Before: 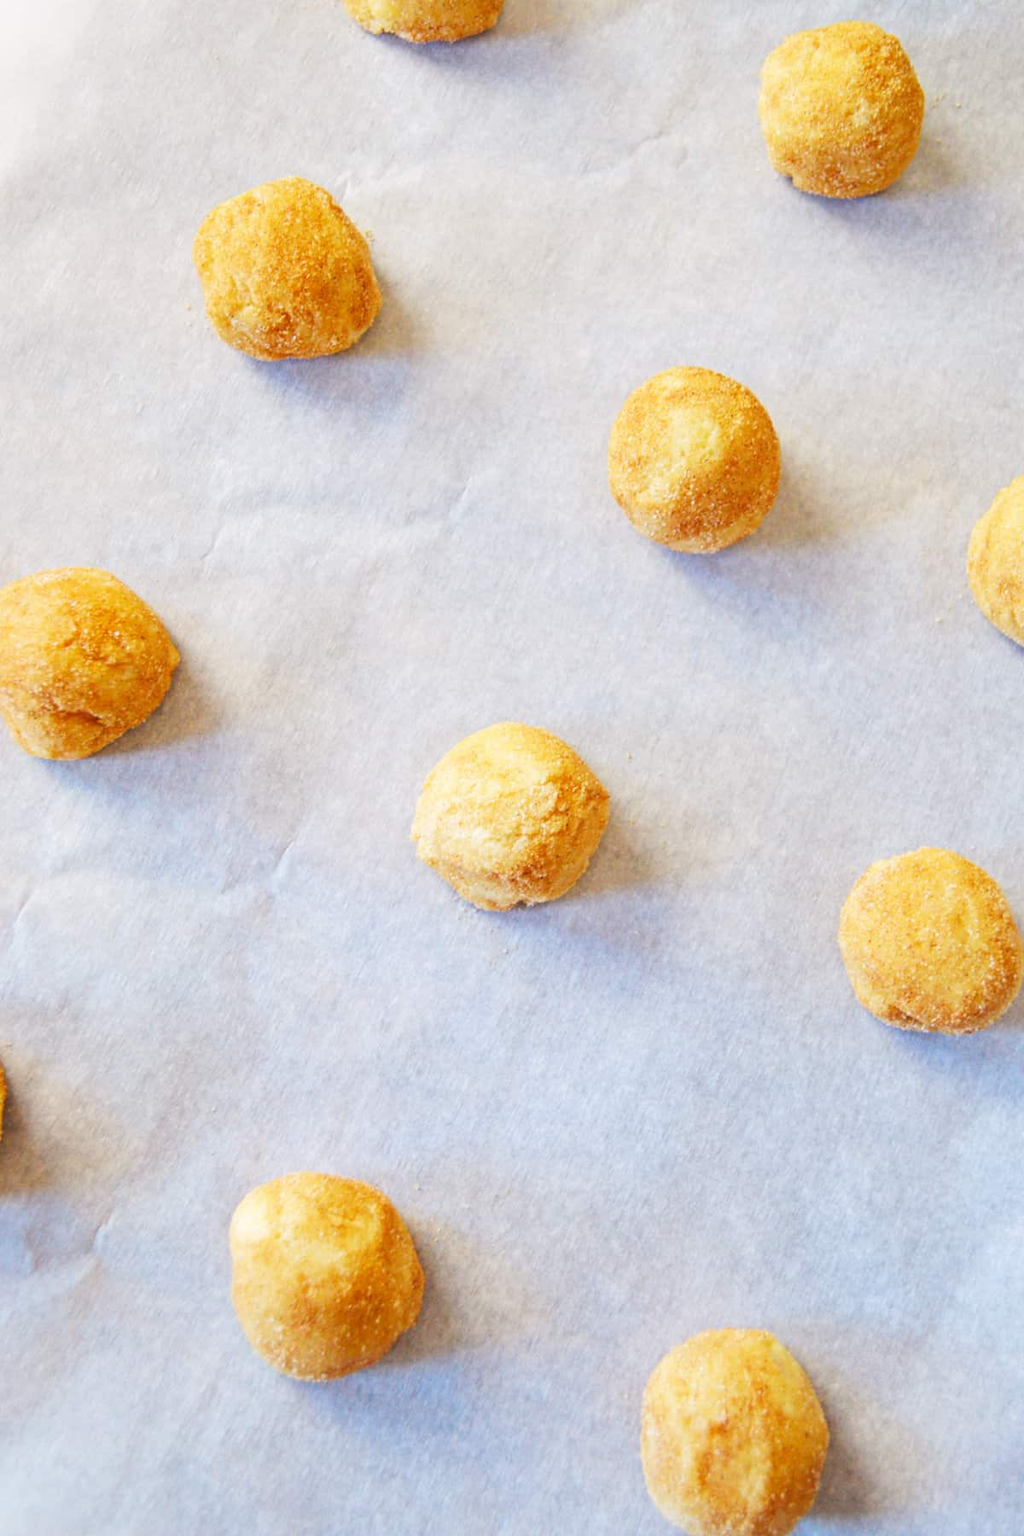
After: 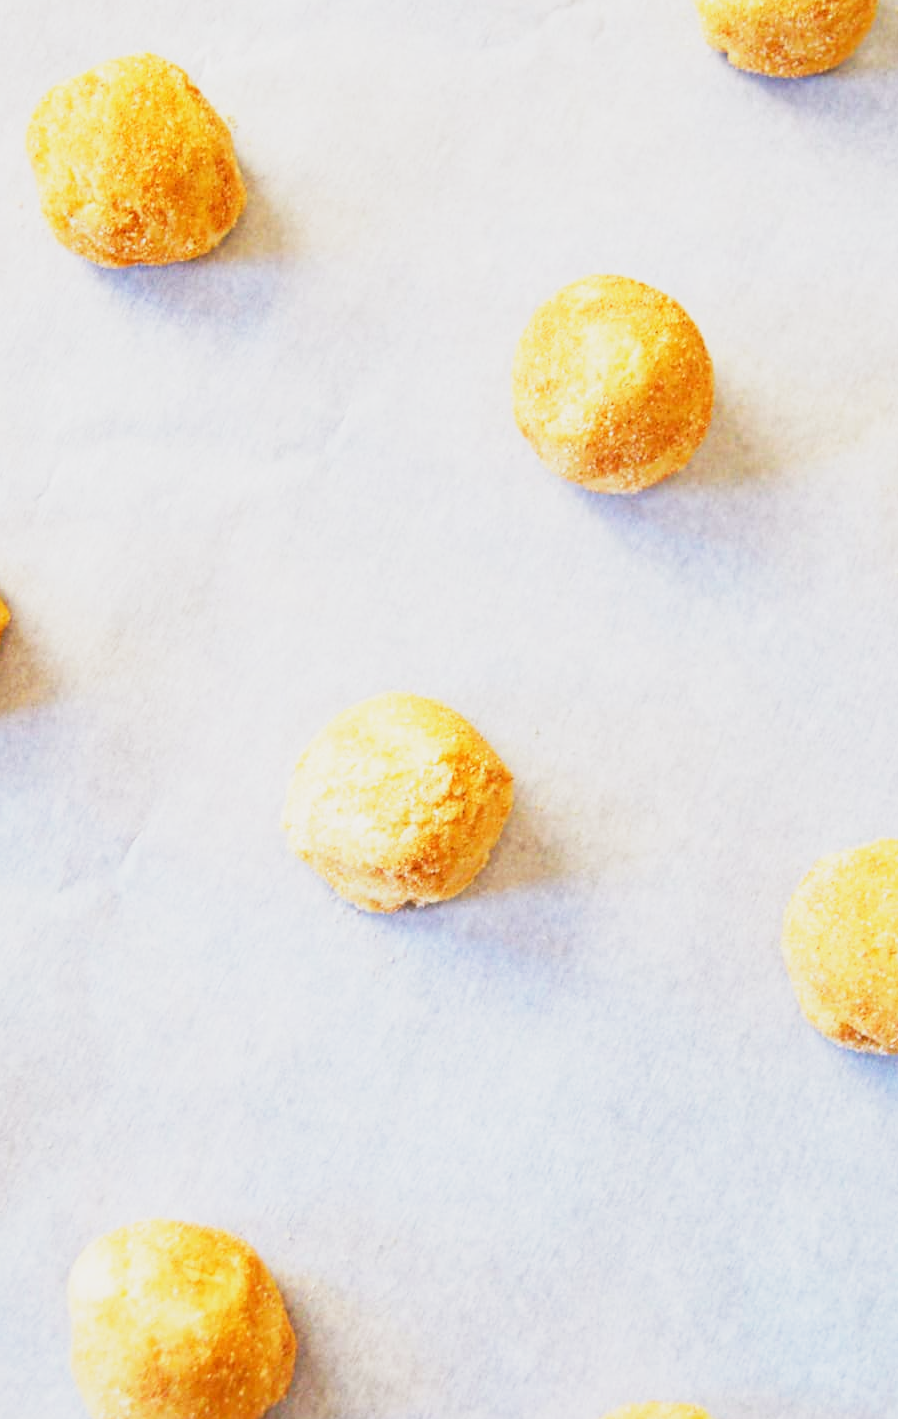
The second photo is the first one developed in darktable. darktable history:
base curve: curves: ch0 [(0, 0) (0.088, 0.125) (0.176, 0.251) (0.354, 0.501) (0.613, 0.749) (1, 0.877)], preserve colors none
crop: left 16.768%, top 8.653%, right 8.362%, bottom 12.485%
